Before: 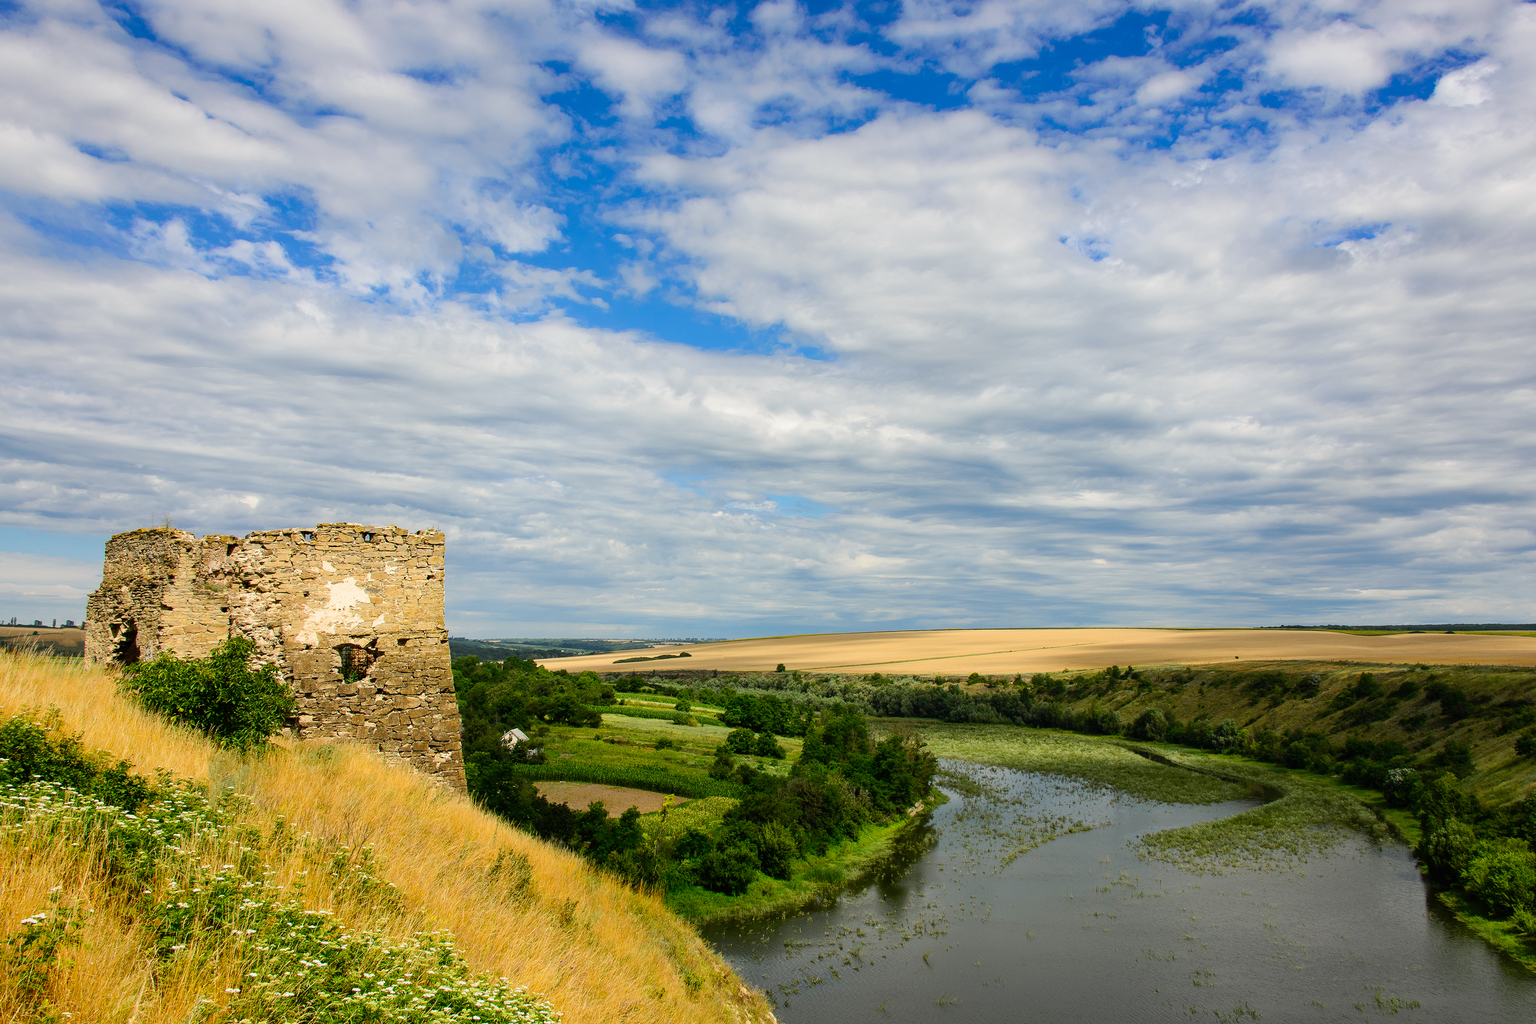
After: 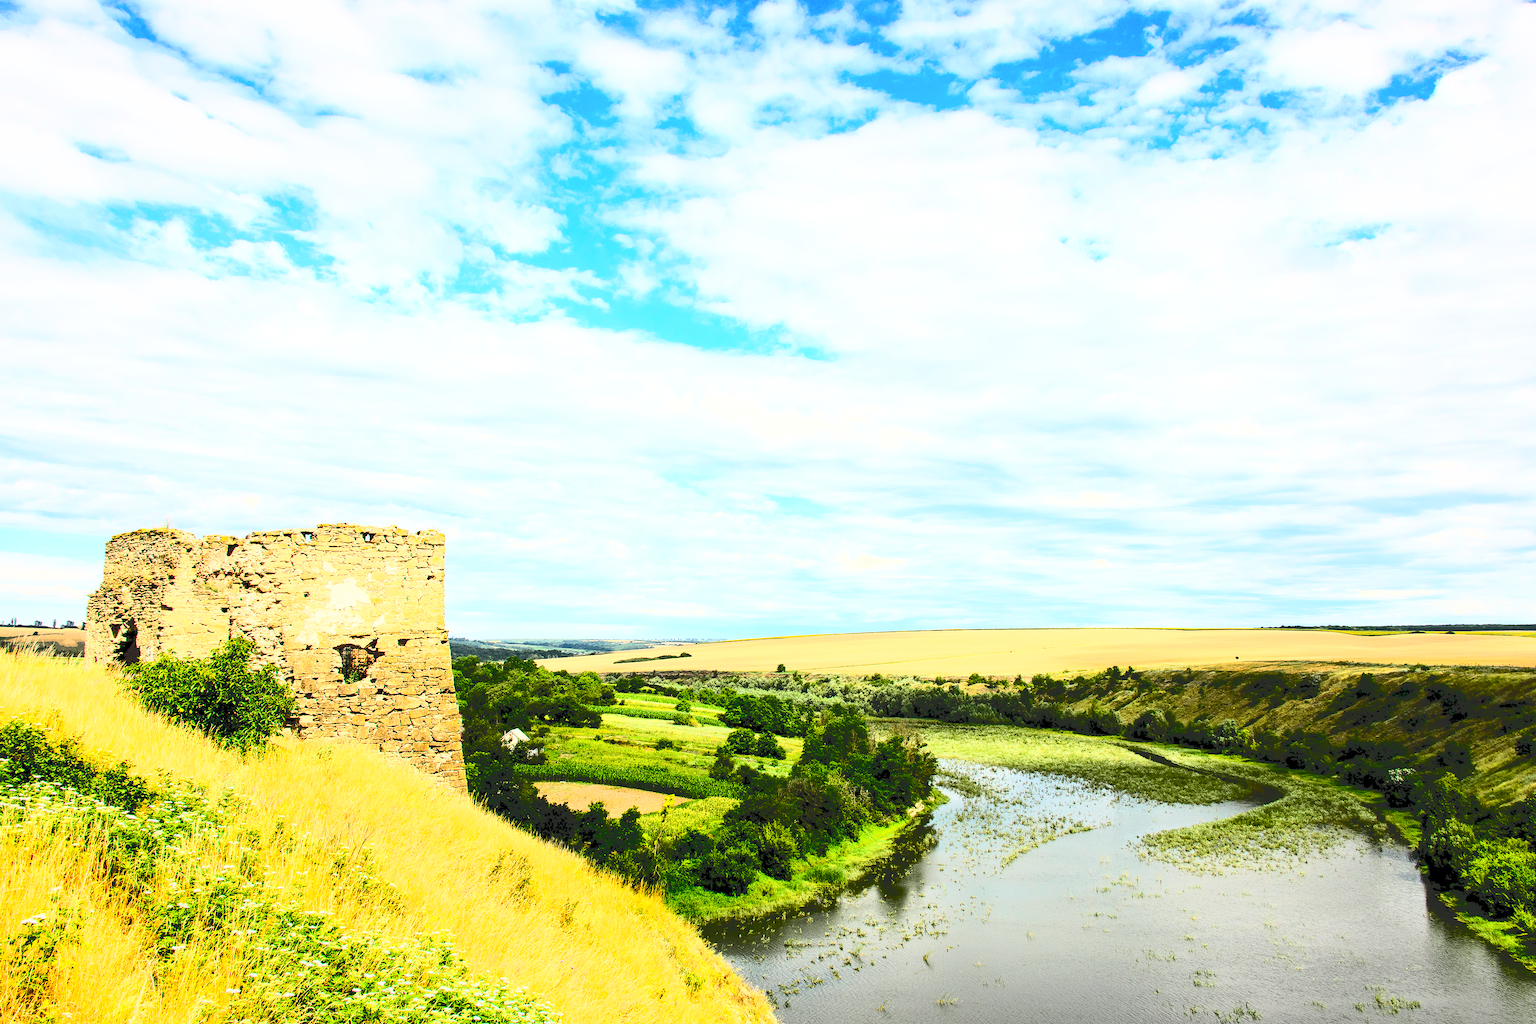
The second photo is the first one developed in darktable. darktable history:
contrast brightness saturation: contrast 0.03, brightness -0.031
exposure: black level correction 0.003, exposure 0.391 EV, compensate highlight preservation false
tone curve: curves: ch0 [(0, 0) (0.003, 0.169) (0.011, 0.173) (0.025, 0.177) (0.044, 0.184) (0.069, 0.191) (0.1, 0.199) (0.136, 0.206) (0.177, 0.221) (0.224, 0.248) (0.277, 0.284) (0.335, 0.344) (0.399, 0.413) (0.468, 0.497) (0.543, 0.594) (0.623, 0.691) (0.709, 0.779) (0.801, 0.868) (0.898, 0.931) (1, 1)], color space Lab, independent channels, preserve colors none
base curve: curves: ch0 [(0, 0) (0.007, 0.004) (0.027, 0.03) (0.046, 0.07) (0.207, 0.54) (0.442, 0.872) (0.673, 0.972) (1, 1)]
